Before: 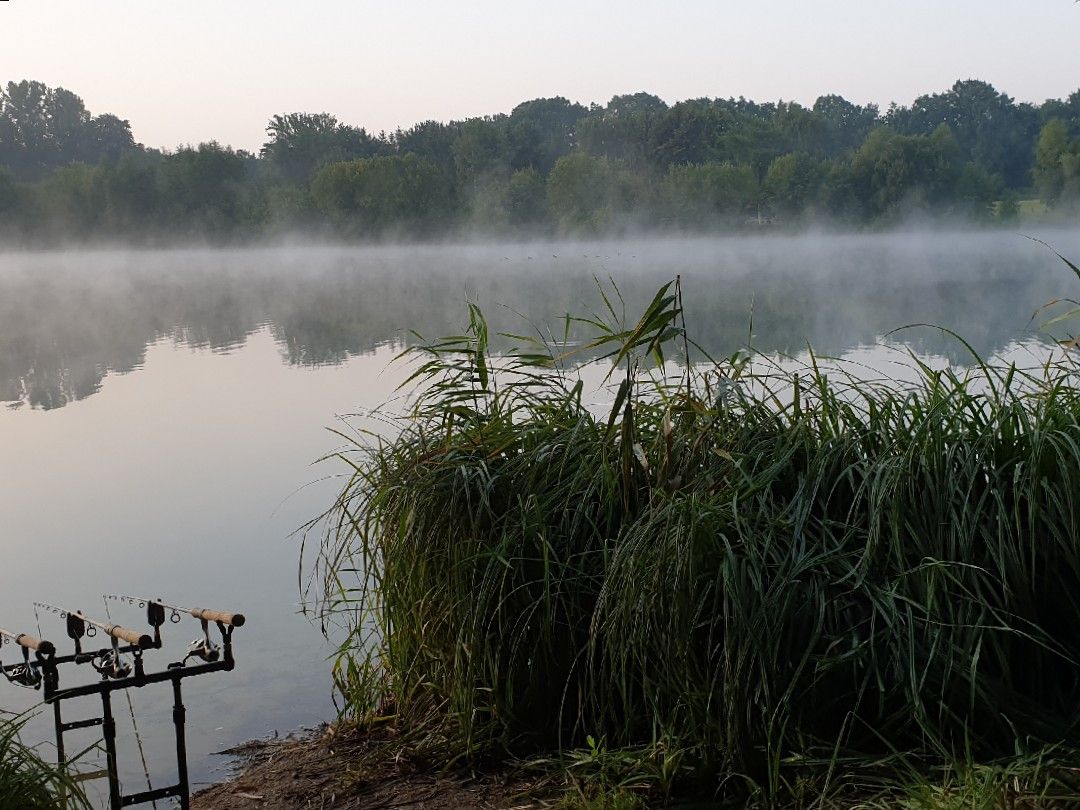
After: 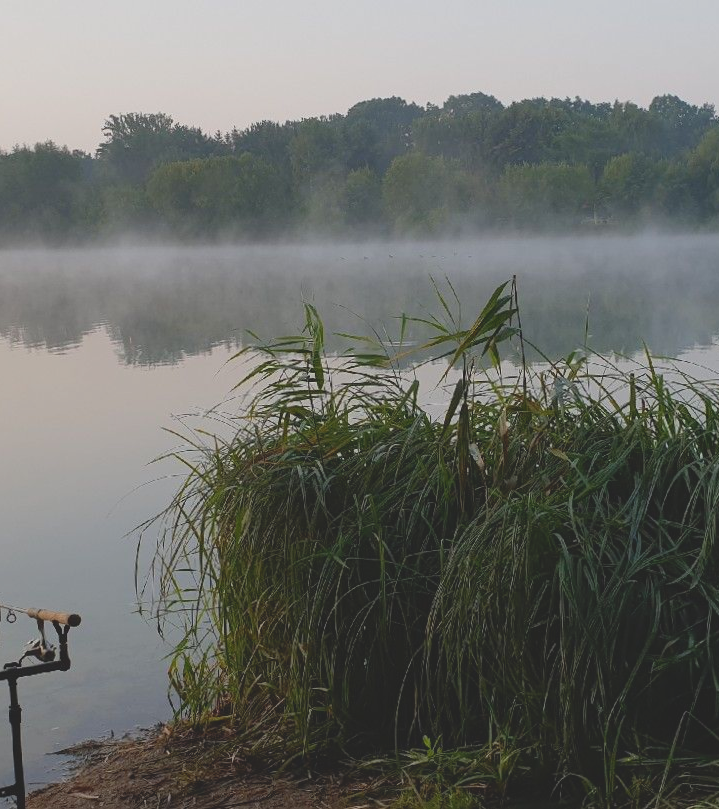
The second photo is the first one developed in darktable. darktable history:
contrast brightness saturation: contrast -0.276
crop and rotate: left 15.221%, right 18.175%
